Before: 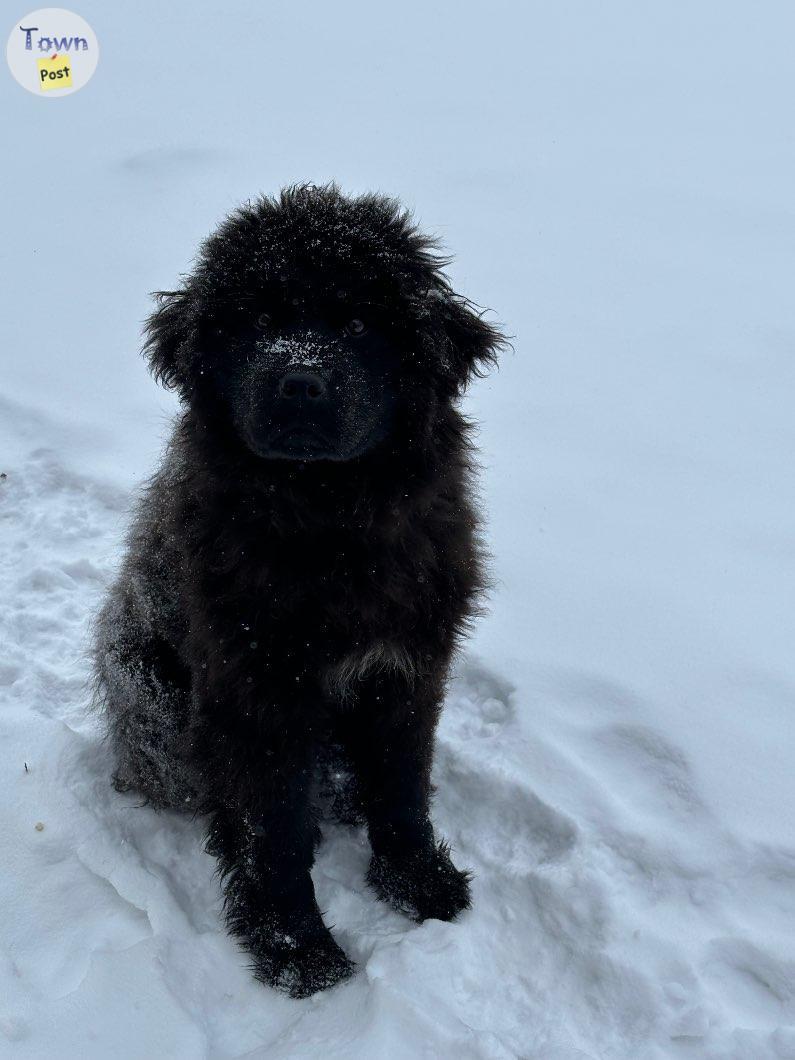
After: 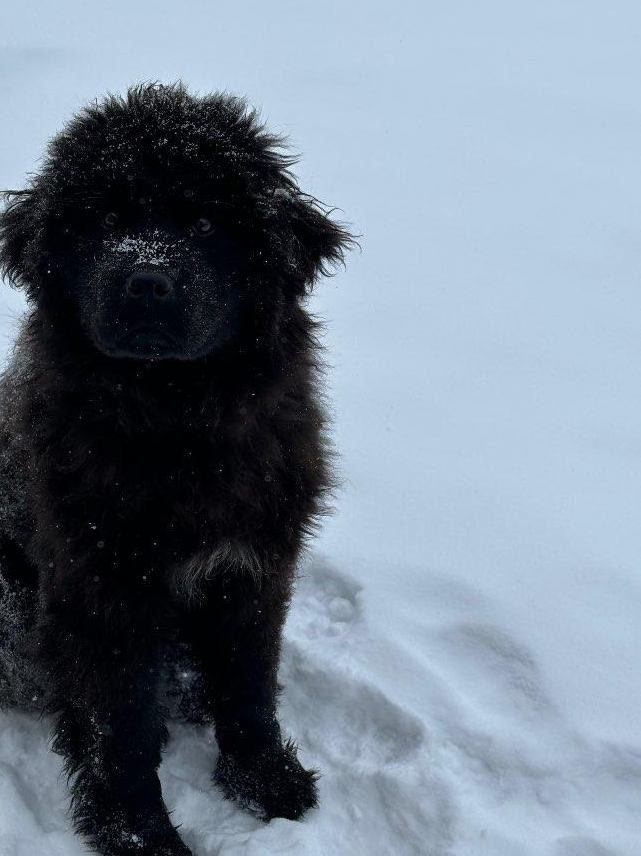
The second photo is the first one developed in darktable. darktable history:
crop: left 19.346%, top 9.551%, right 0%, bottom 9.604%
